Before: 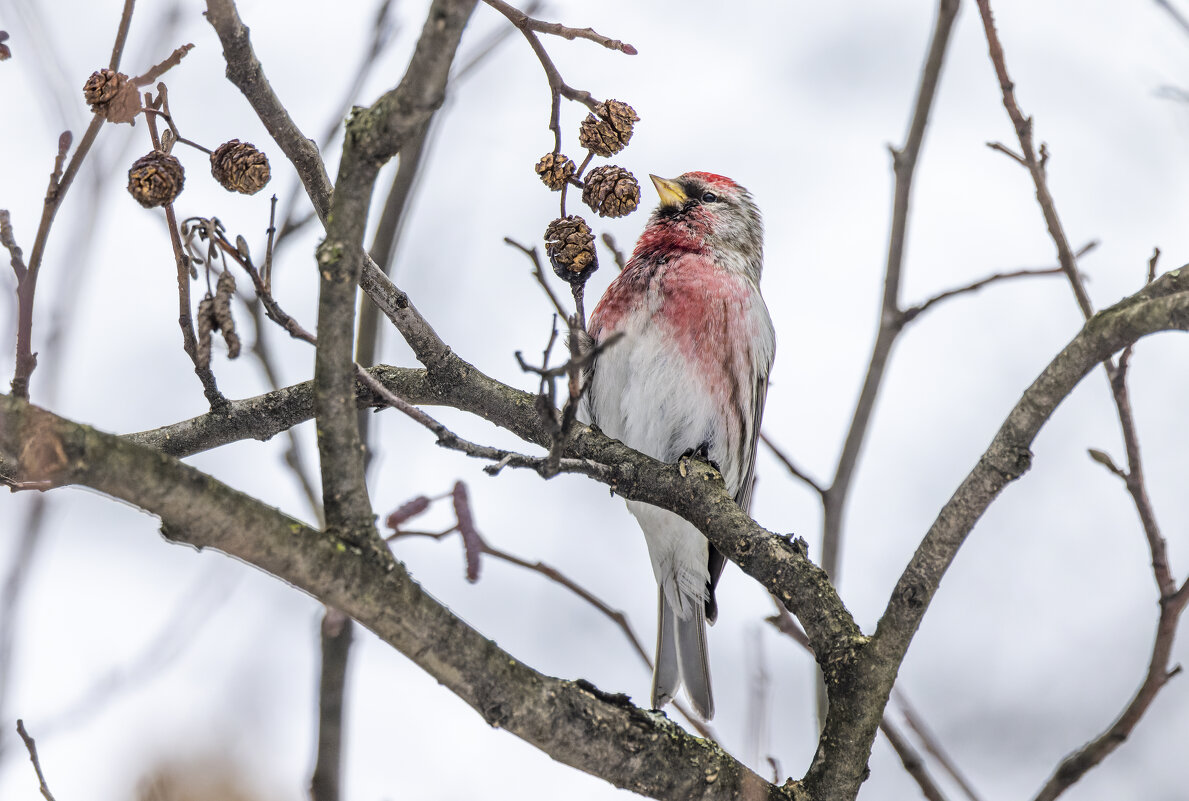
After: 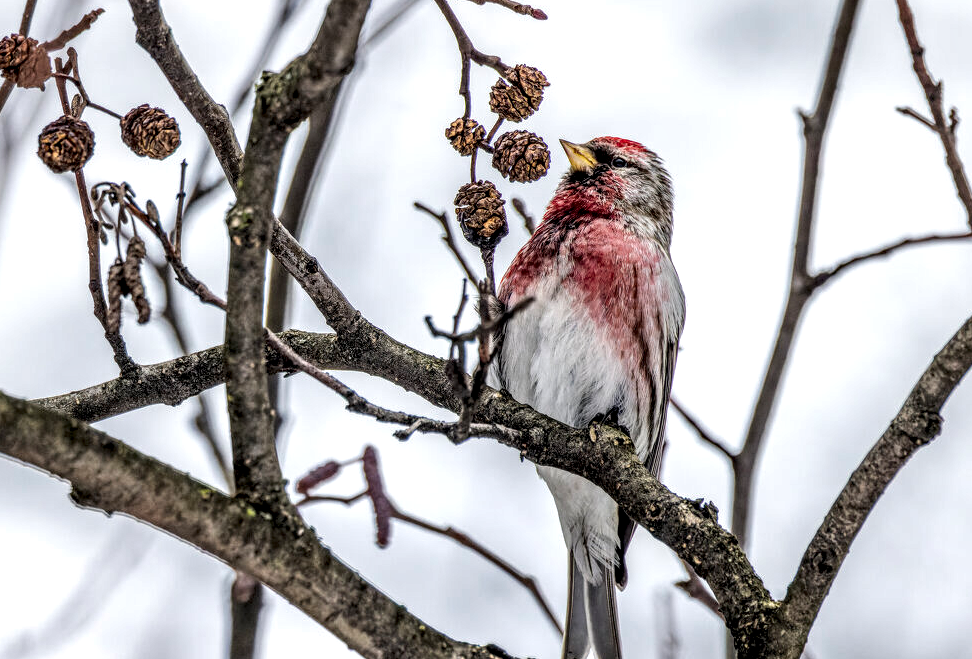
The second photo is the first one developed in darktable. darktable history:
tone equalizer: smoothing diameter 24.84%, edges refinement/feathering 9.01, preserve details guided filter
local contrast: highlights 22%, detail 195%
crop and rotate: left 7.585%, top 4.468%, right 10.602%, bottom 13.173%
